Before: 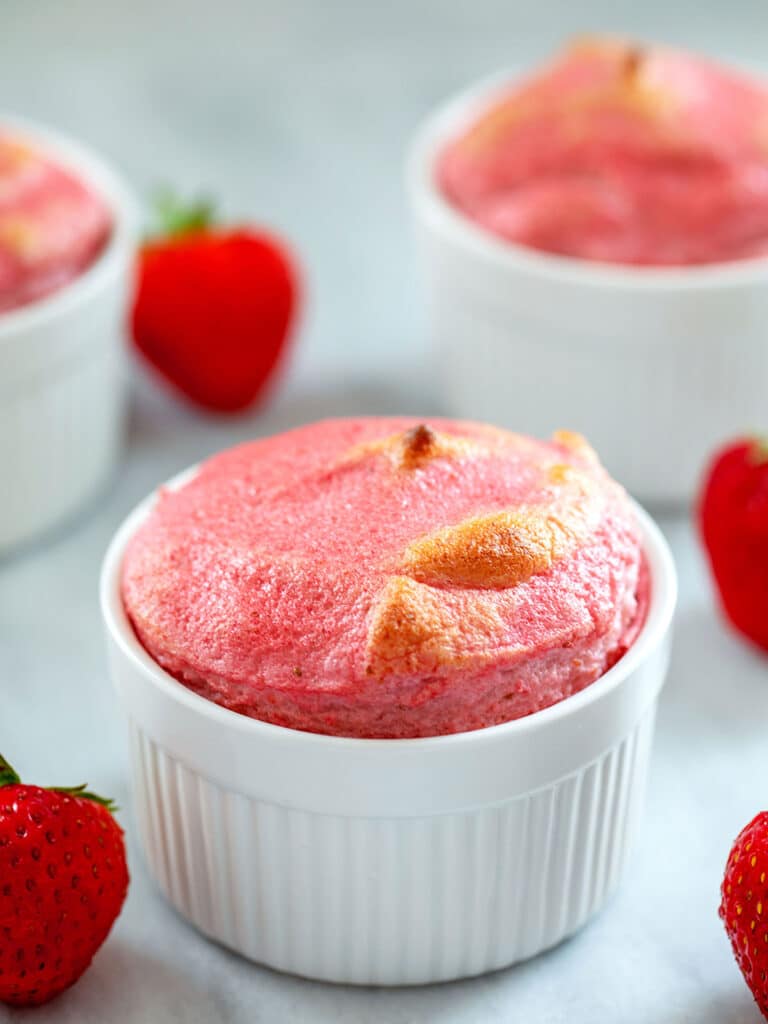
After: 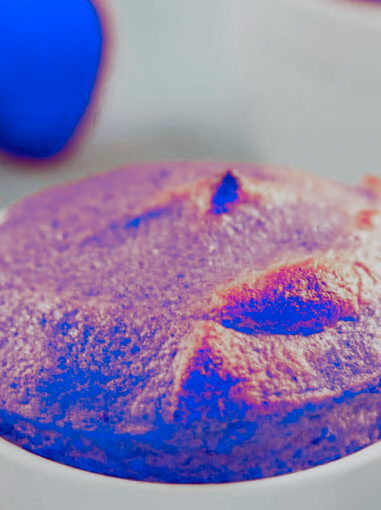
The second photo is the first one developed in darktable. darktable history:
filmic rgb: black relative exposure -7.65 EV, white relative exposure 4.56 EV, hardness 3.61, add noise in highlights 0, preserve chrominance no, color science v3 (2019), use custom middle-gray values true, contrast in highlights soft
crop: left 25.169%, top 24.967%, right 25.109%, bottom 25.156%
color zones: curves: ch0 [(0.826, 0.353)]; ch1 [(0.242, 0.647) (0.889, 0.342)]; ch2 [(0.246, 0.089) (0.969, 0.068)]
